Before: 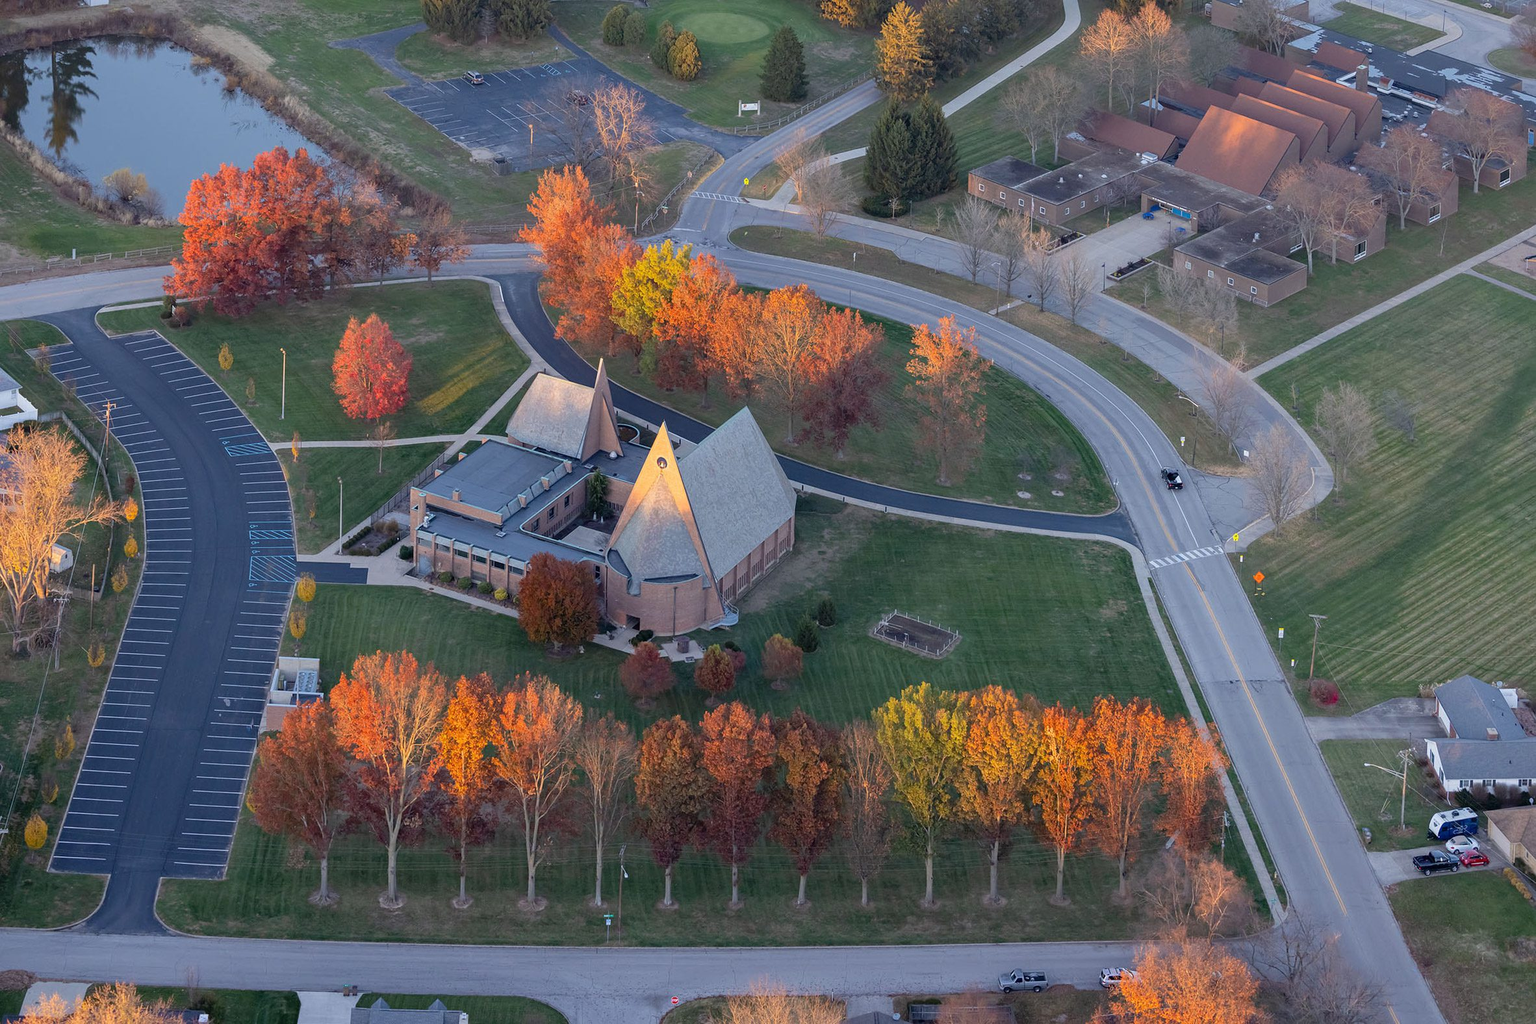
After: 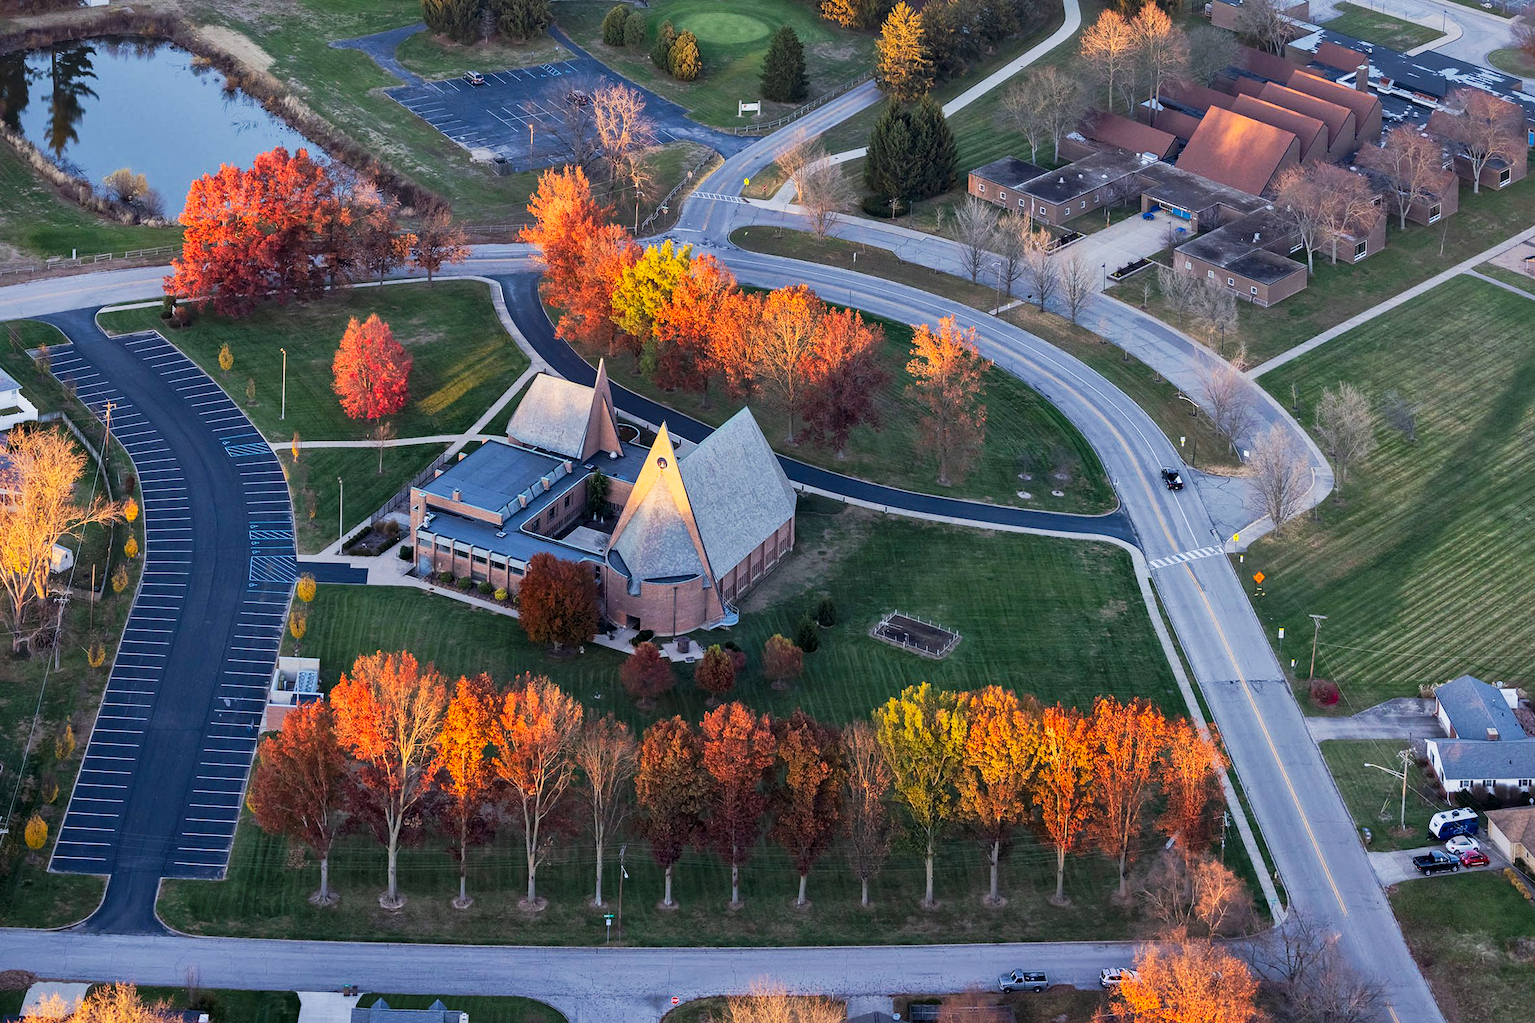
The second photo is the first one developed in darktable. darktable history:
tone curve: curves: ch0 [(0, 0) (0.003, 0.023) (0.011, 0.024) (0.025, 0.026) (0.044, 0.035) (0.069, 0.05) (0.1, 0.071) (0.136, 0.098) (0.177, 0.135) (0.224, 0.172) (0.277, 0.227) (0.335, 0.296) (0.399, 0.372) (0.468, 0.462) (0.543, 0.58) (0.623, 0.697) (0.709, 0.789) (0.801, 0.86) (0.898, 0.918) (1, 1)], preserve colors none
local contrast: mode bilateral grid, contrast 20, coarseness 50, detail 130%, midtone range 0.2
exposure: black level correction 0.001, compensate highlight preservation false
